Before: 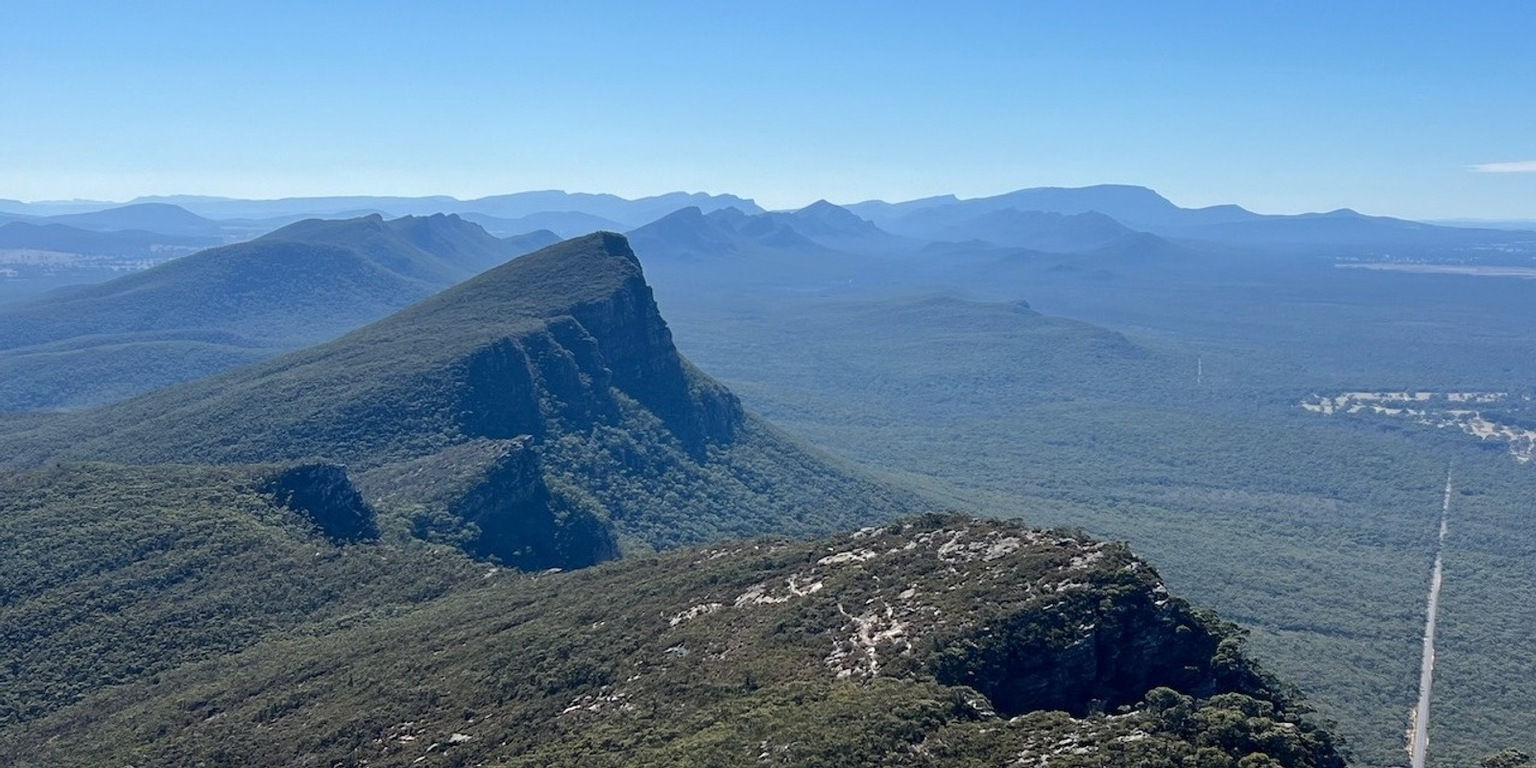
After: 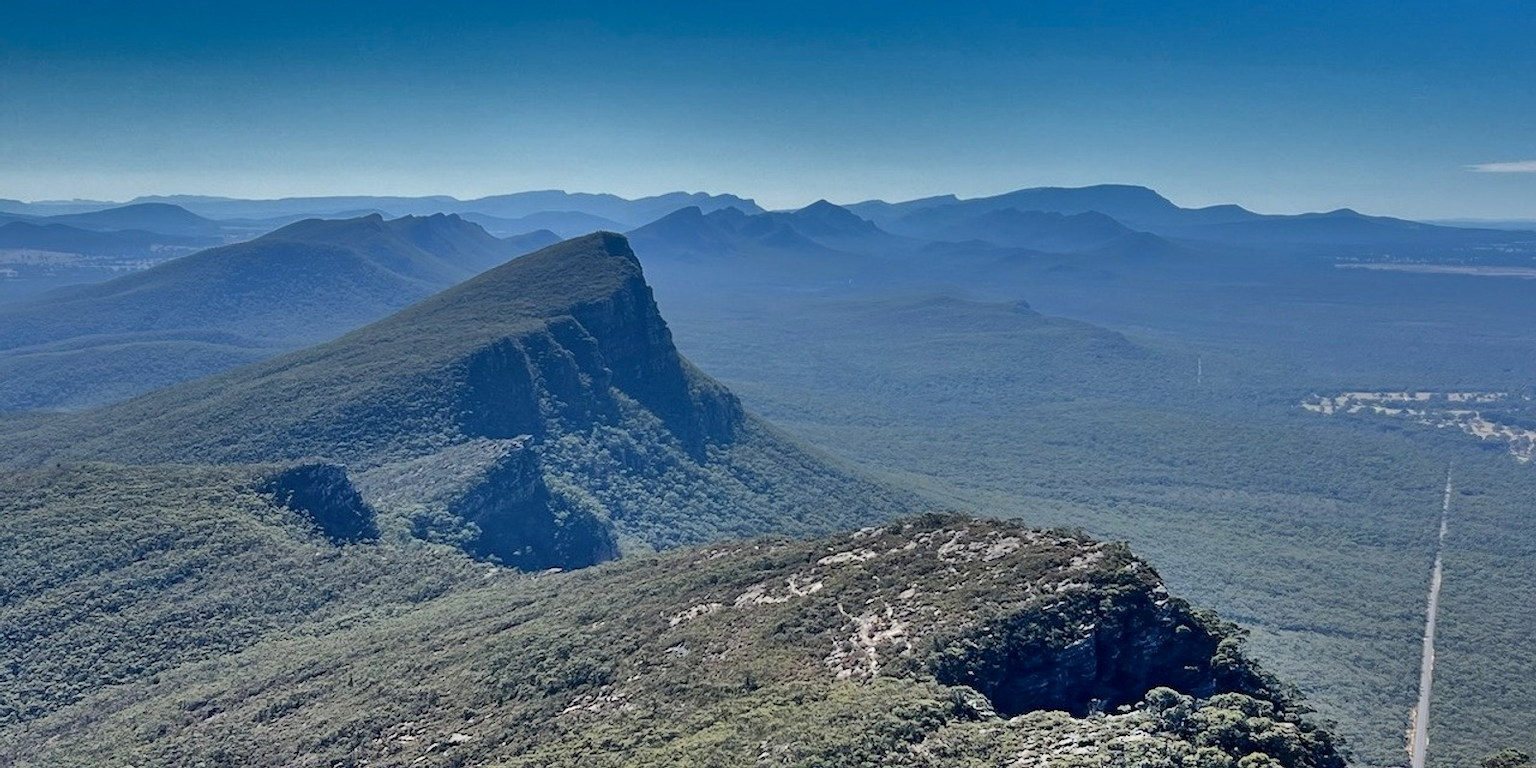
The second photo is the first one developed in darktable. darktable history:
exposure: black level correction 0.001, exposure -0.123 EV, compensate exposure bias true, compensate highlight preservation false
shadows and highlights: radius 124.21, shadows 98.26, white point adjustment -3.18, highlights -99.75, soften with gaussian
